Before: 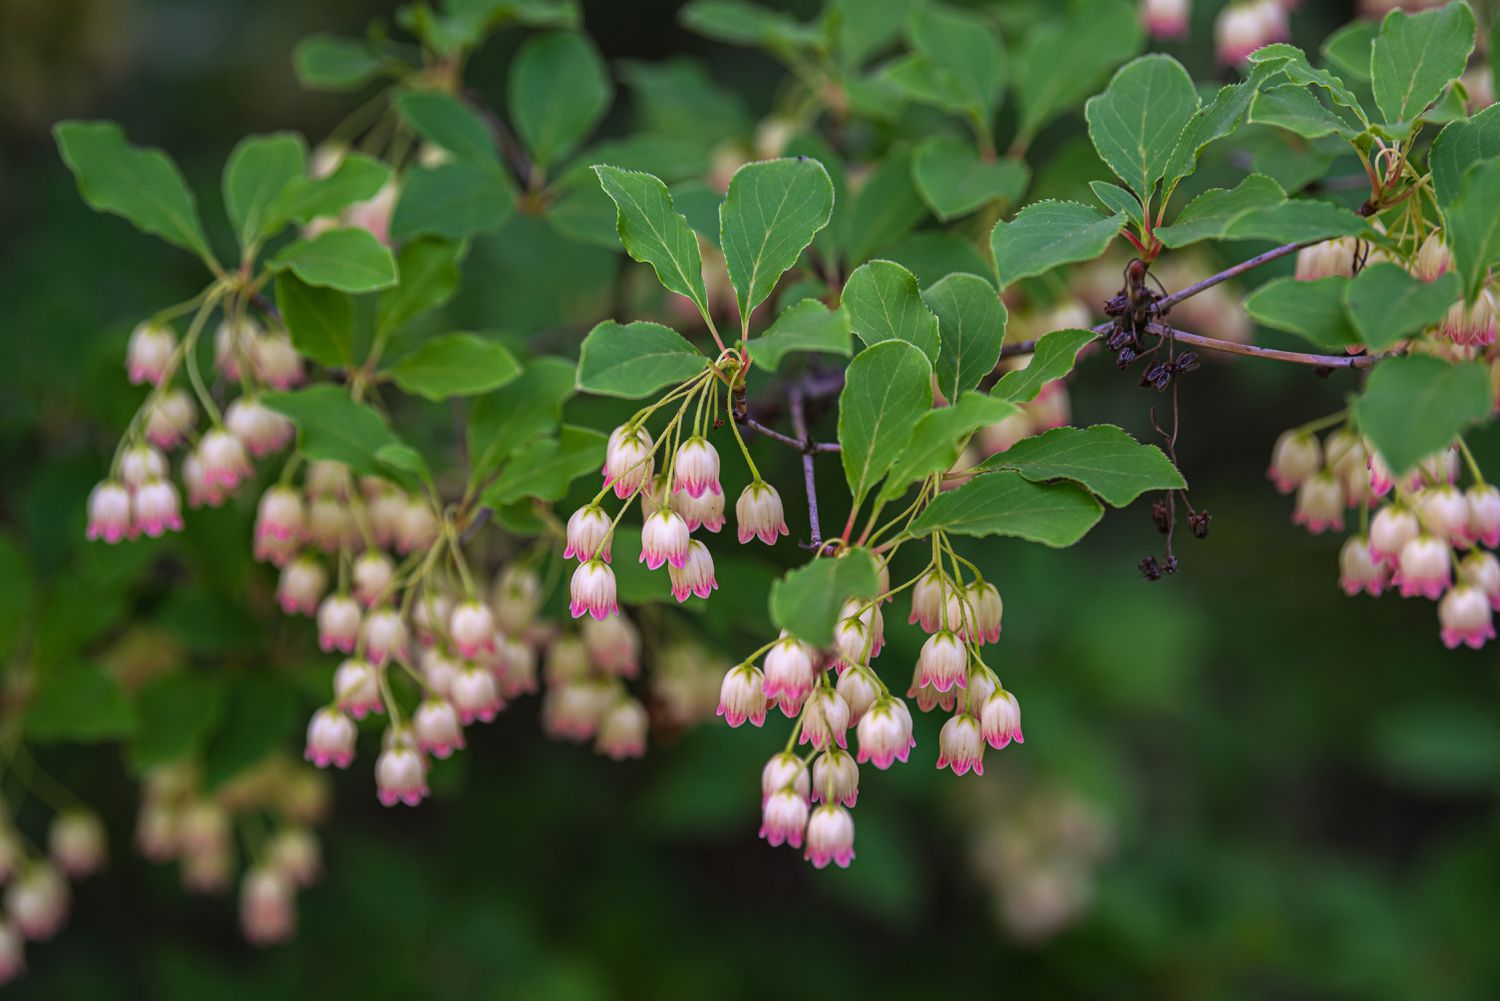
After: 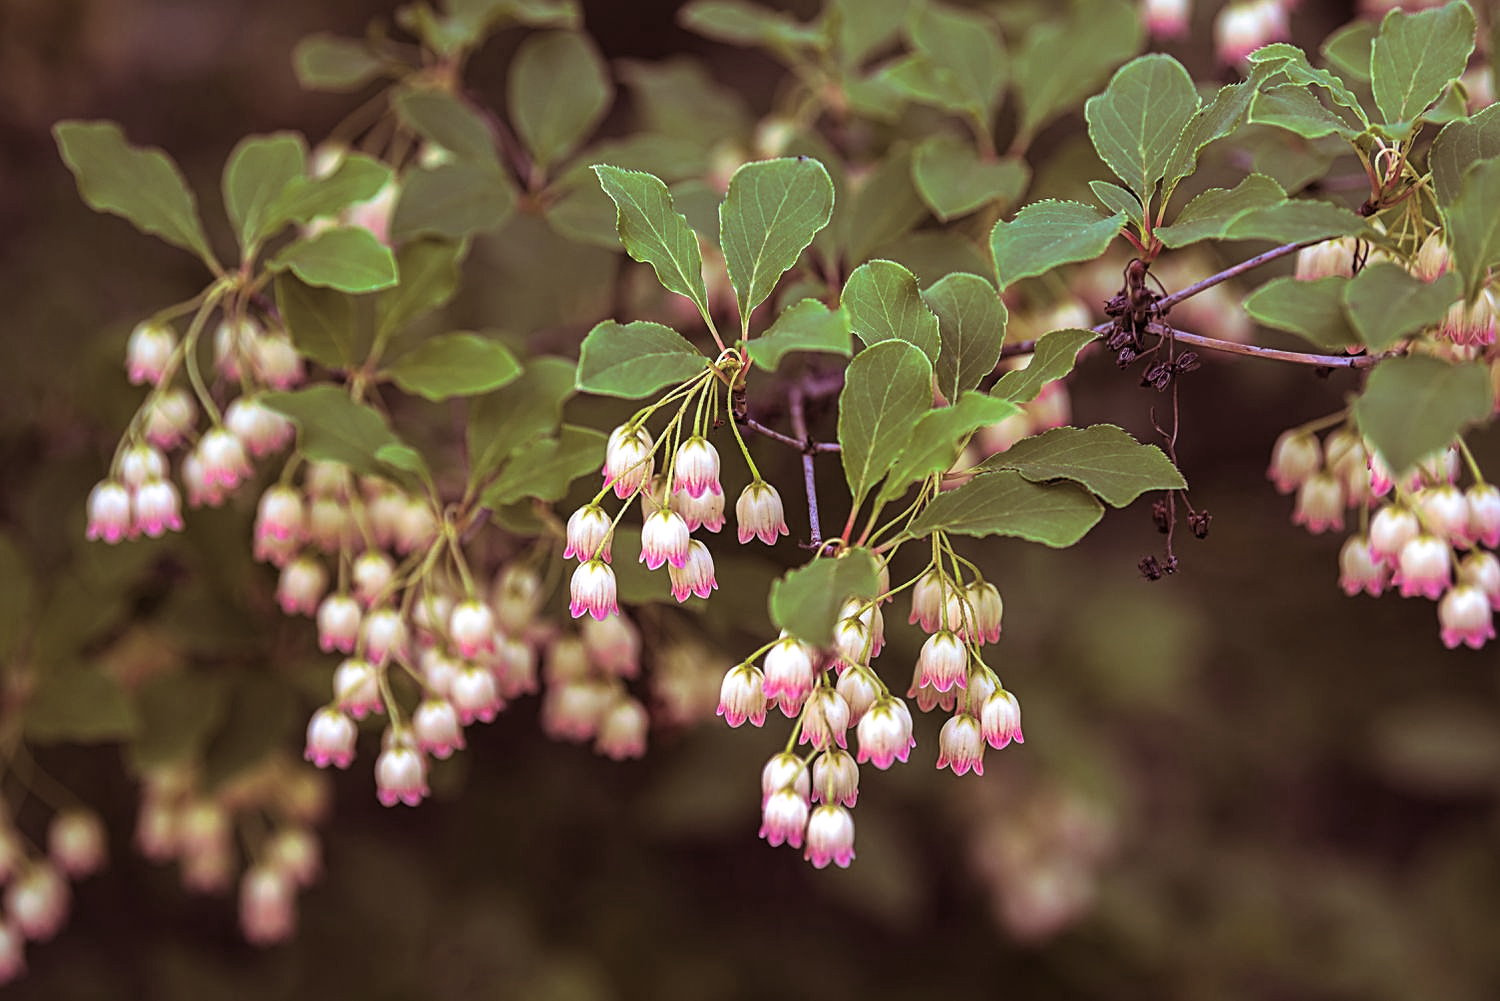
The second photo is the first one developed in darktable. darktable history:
split-toning: highlights › hue 180°
exposure: black level correction 0.001, exposure 0.5 EV, compensate exposure bias true, compensate highlight preservation false
sharpen: on, module defaults
